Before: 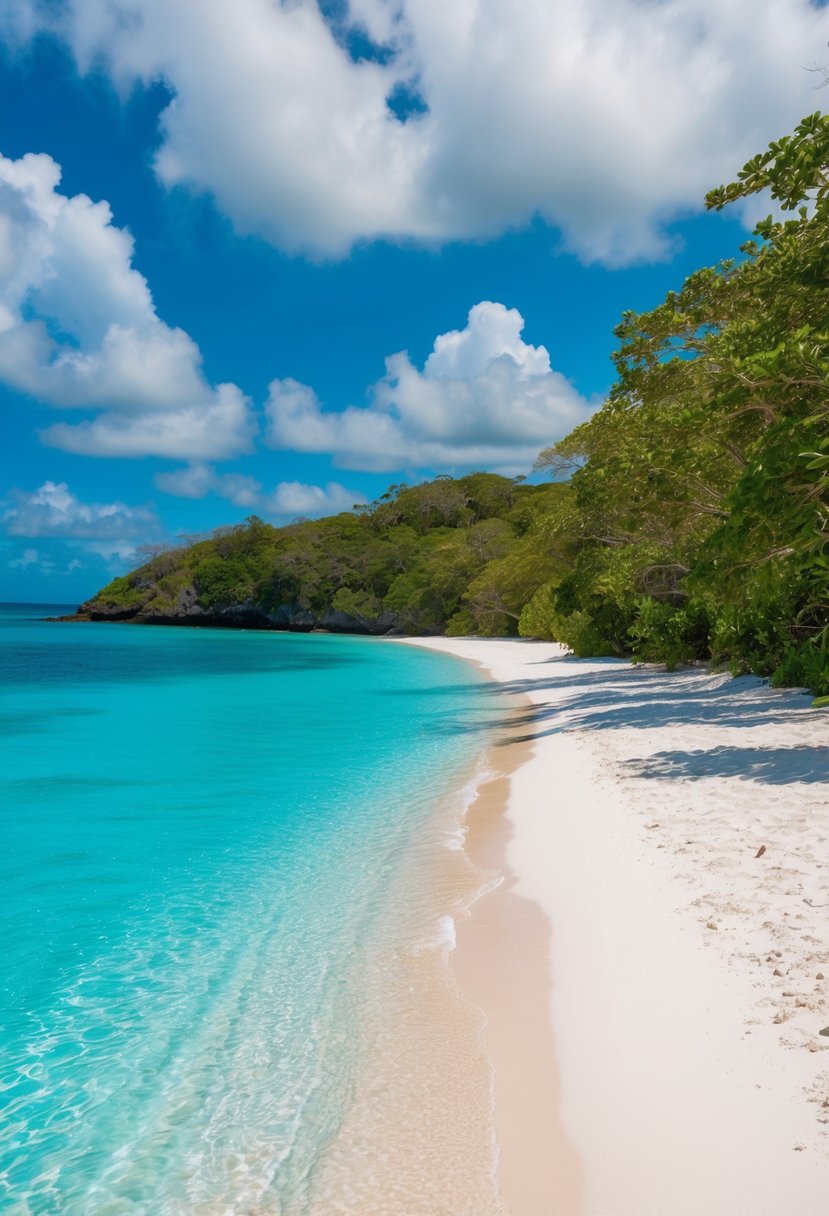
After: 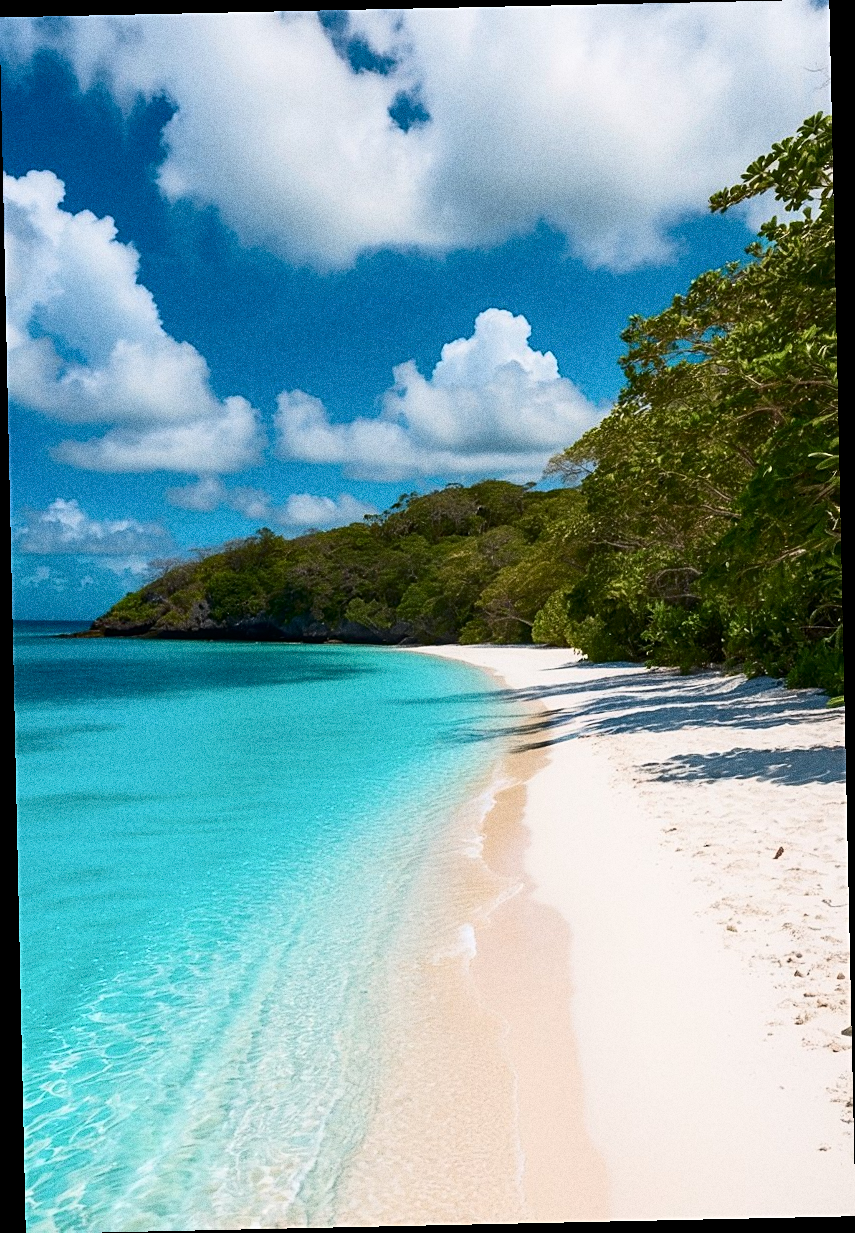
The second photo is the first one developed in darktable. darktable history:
sharpen: on, module defaults
rotate and perspective: rotation -1.24°, automatic cropping off
grain: coarseness 0.09 ISO, strength 40%
contrast brightness saturation: contrast 0.28
